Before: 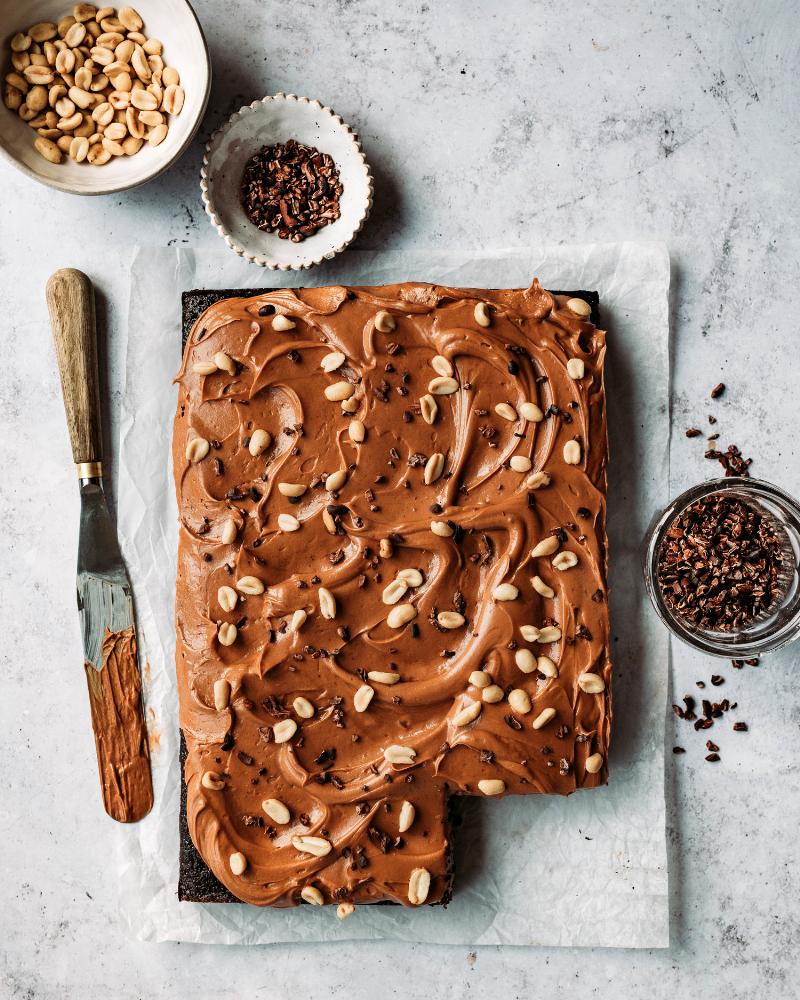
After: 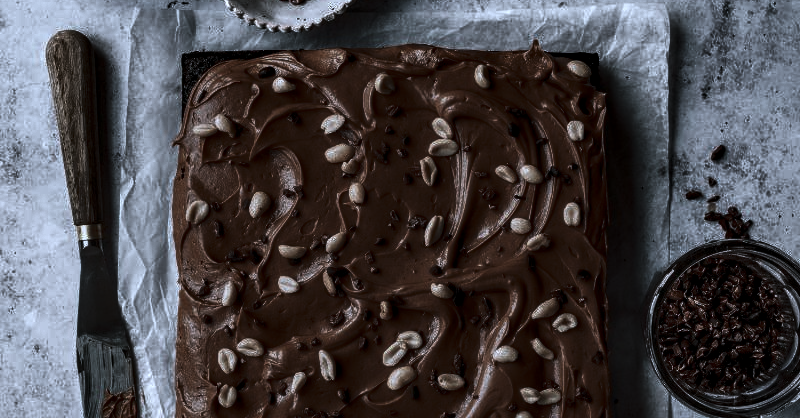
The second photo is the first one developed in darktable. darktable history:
color correction: highlights a* -2.24, highlights b* -18.1
contrast brightness saturation: saturation -0.05
crop and rotate: top 23.84%, bottom 34.294%
local contrast: detail 130%
tone curve: curves: ch0 [(0, 0) (0.765, 0.349) (1, 1)], color space Lab, linked channels, preserve colors none
